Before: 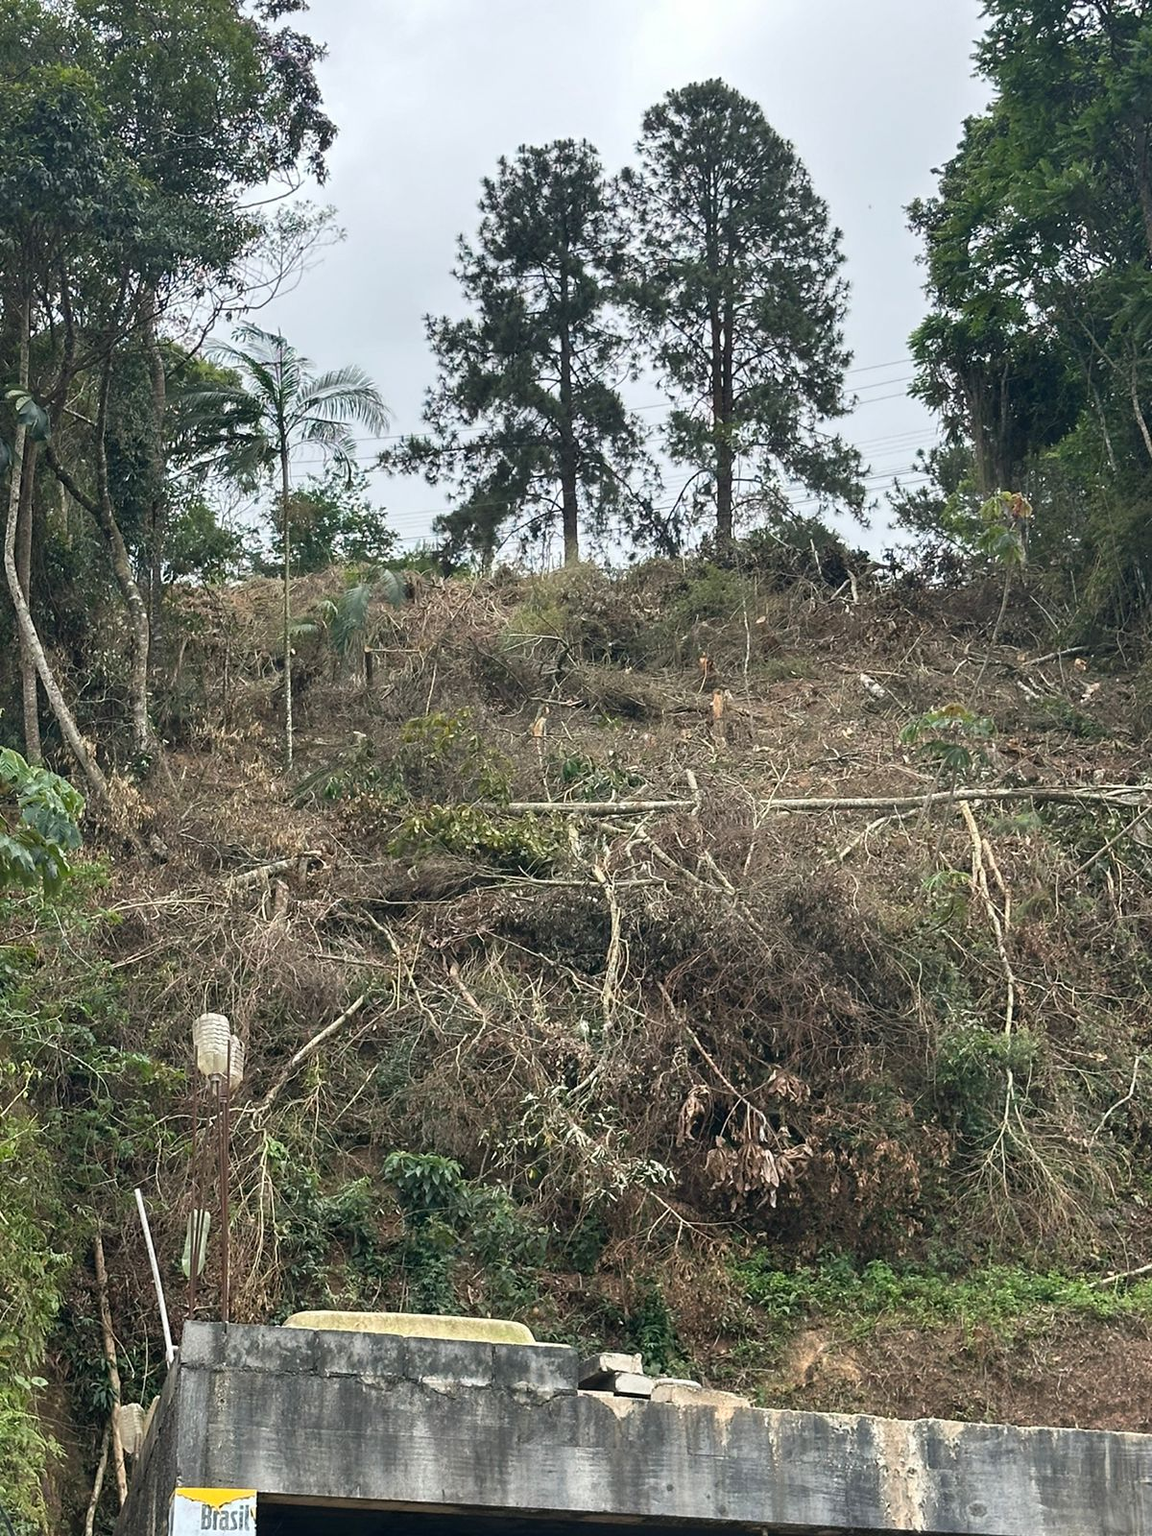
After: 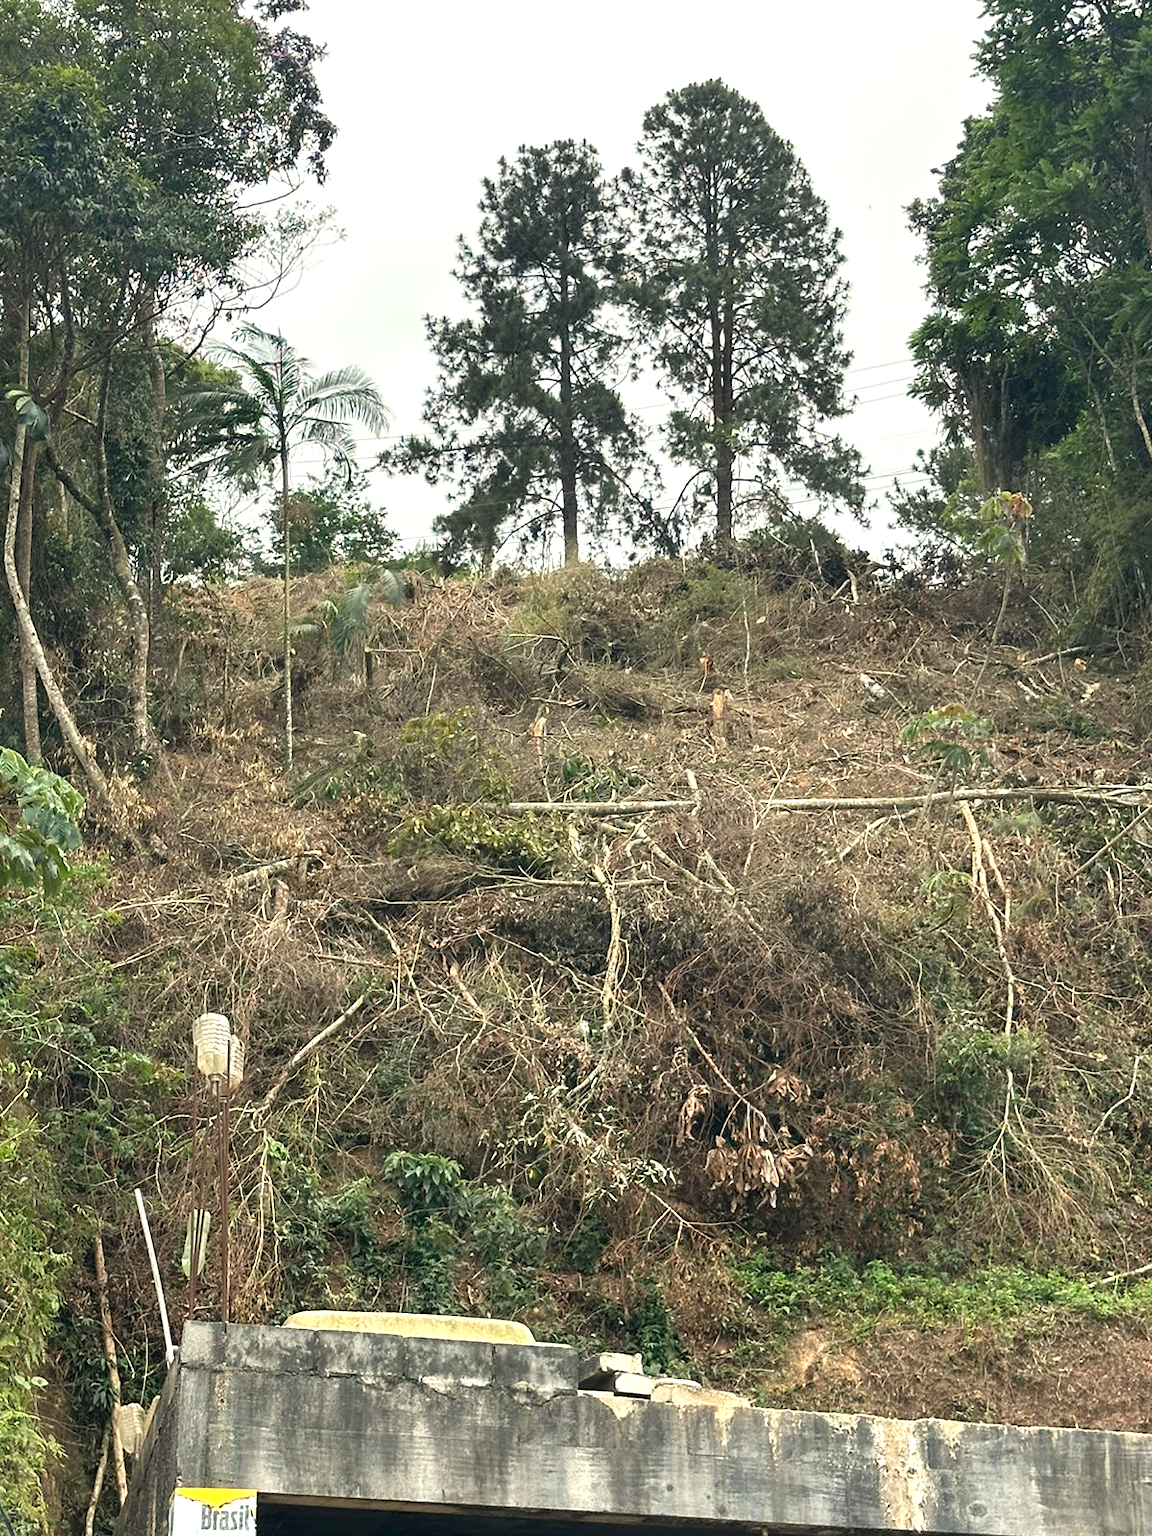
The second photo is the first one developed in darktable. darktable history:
exposure: exposure 0.496 EV, compensate highlight preservation false
white balance: red 1.029, blue 0.92
